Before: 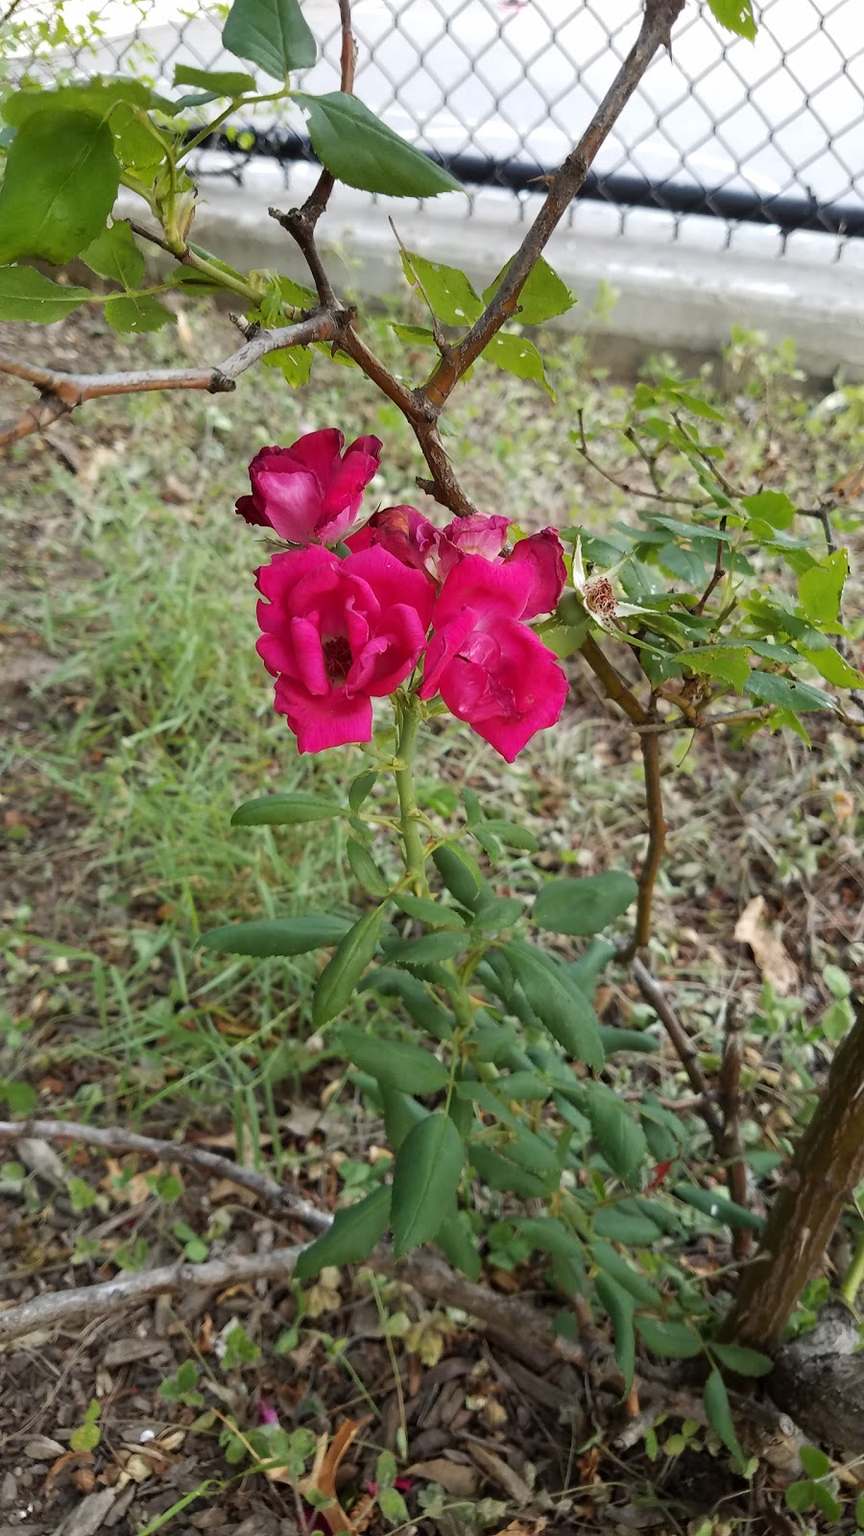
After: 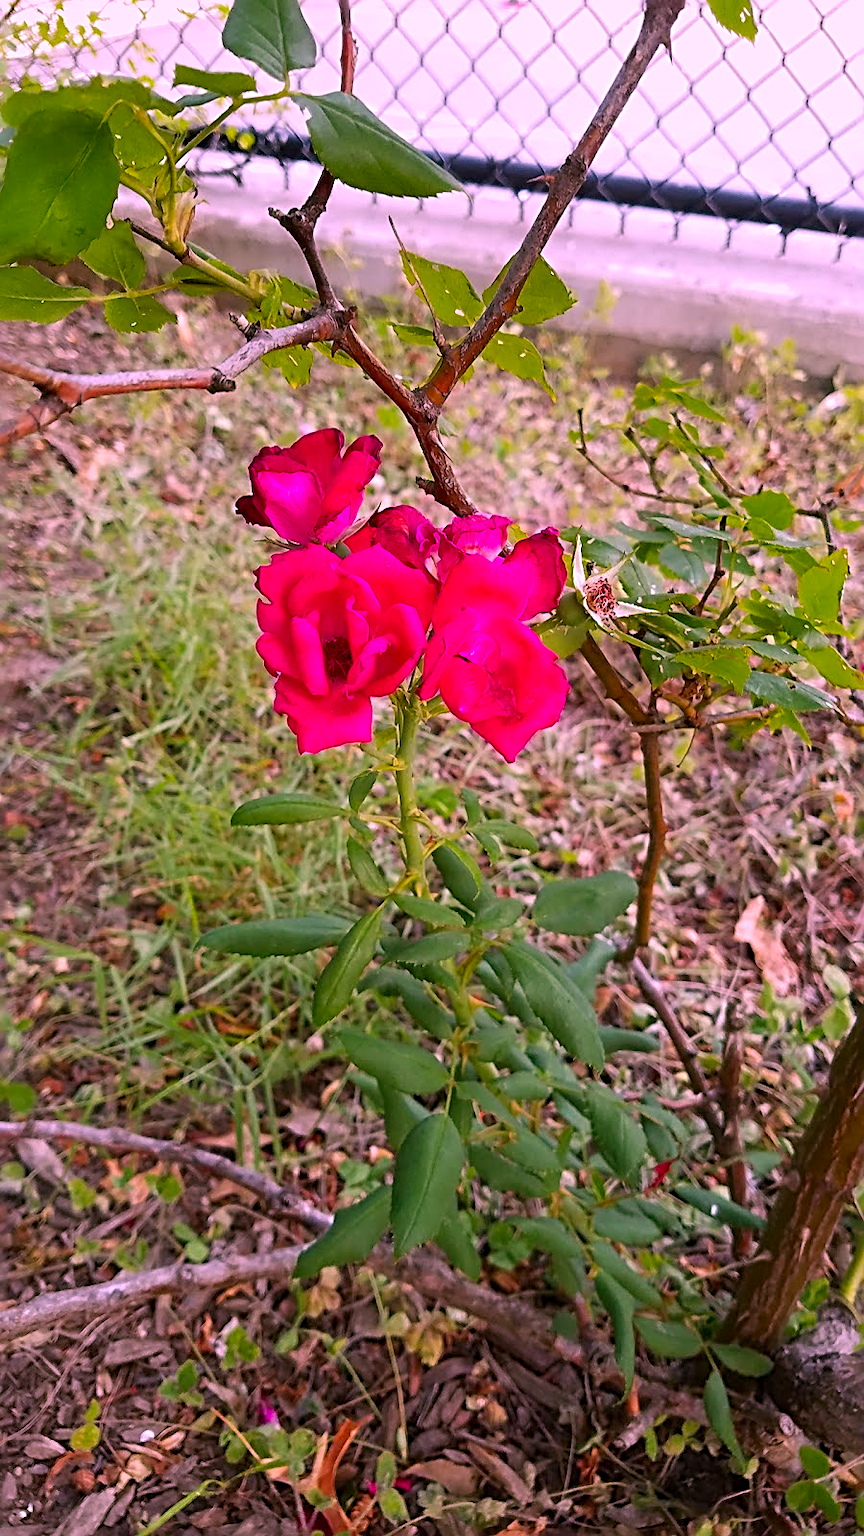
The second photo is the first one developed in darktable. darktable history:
color correction: highlights a* 19.5, highlights b* -11.53, saturation 1.69
sharpen: radius 2.817, amount 0.715
tone equalizer: on, module defaults
